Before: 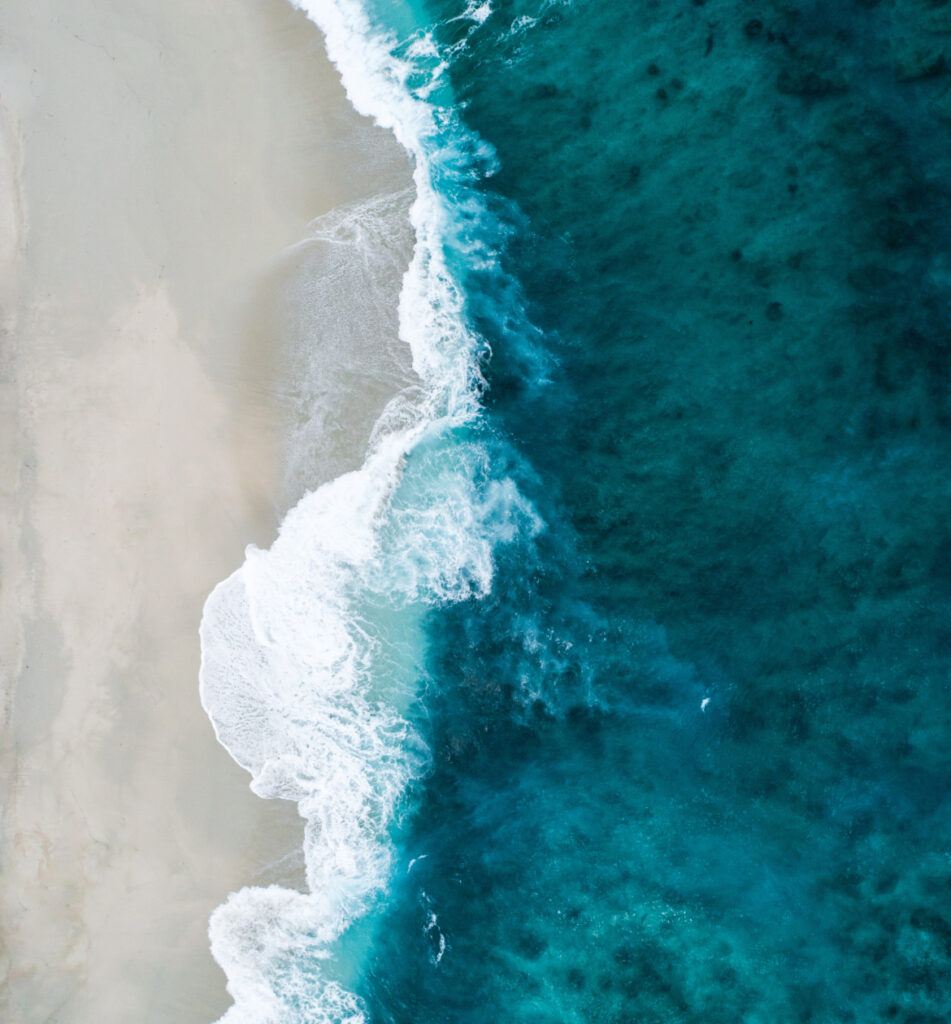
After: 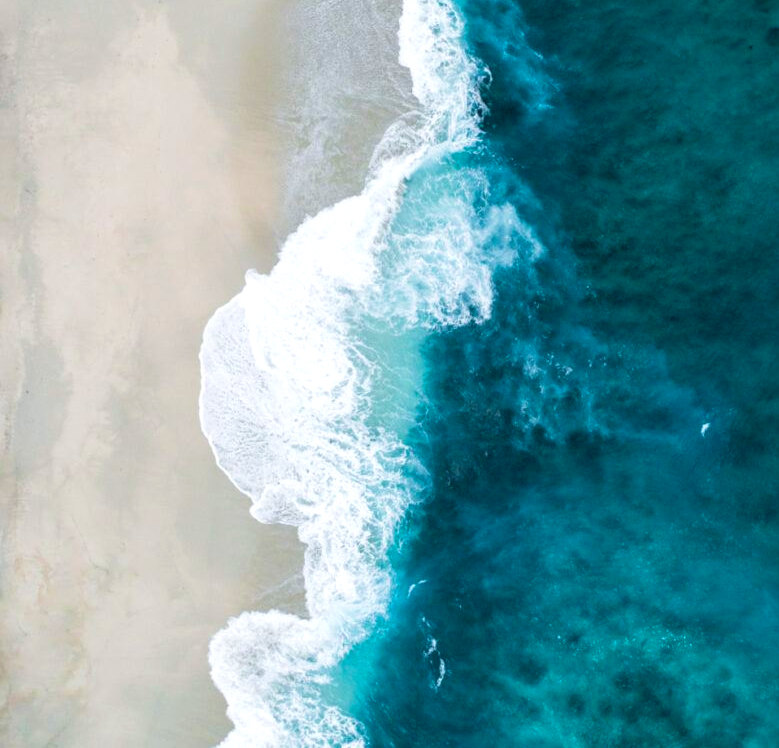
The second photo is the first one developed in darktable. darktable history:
velvia: on, module defaults
crop: top 26.946%, right 17.999%
exposure: exposure 0.127 EV, compensate exposure bias true, compensate highlight preservation false
